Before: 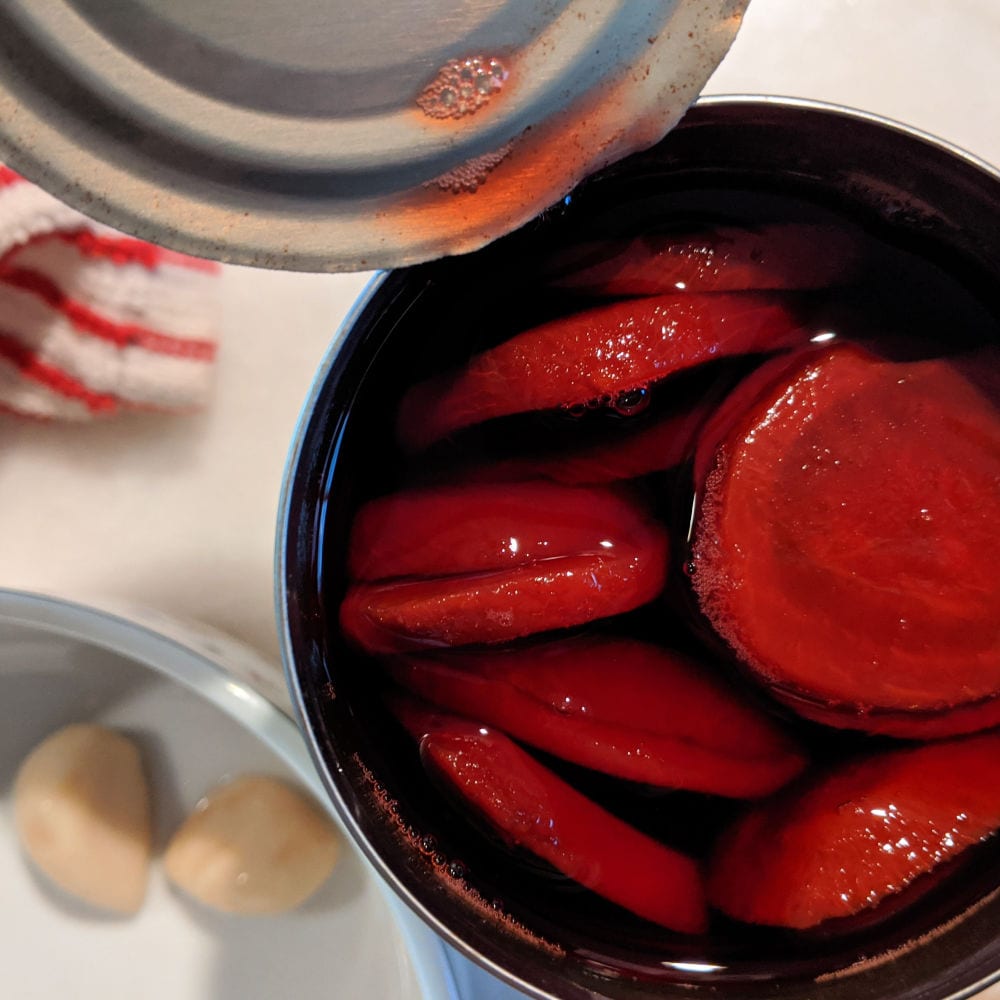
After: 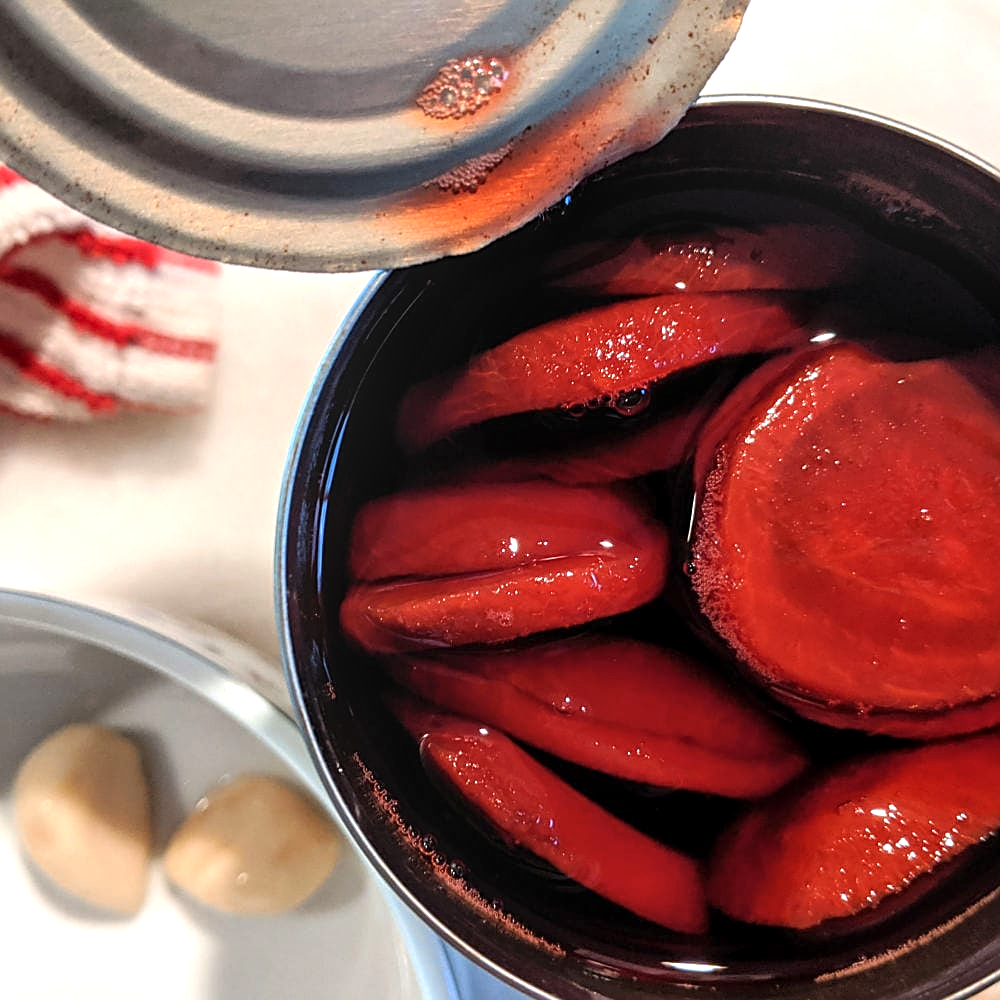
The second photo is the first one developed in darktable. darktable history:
exposure: black level correction -0.002, exposure 0.54 EV, compensate highlight preservation false
sharpen: on, module defaults
local contrast: detail 130%
